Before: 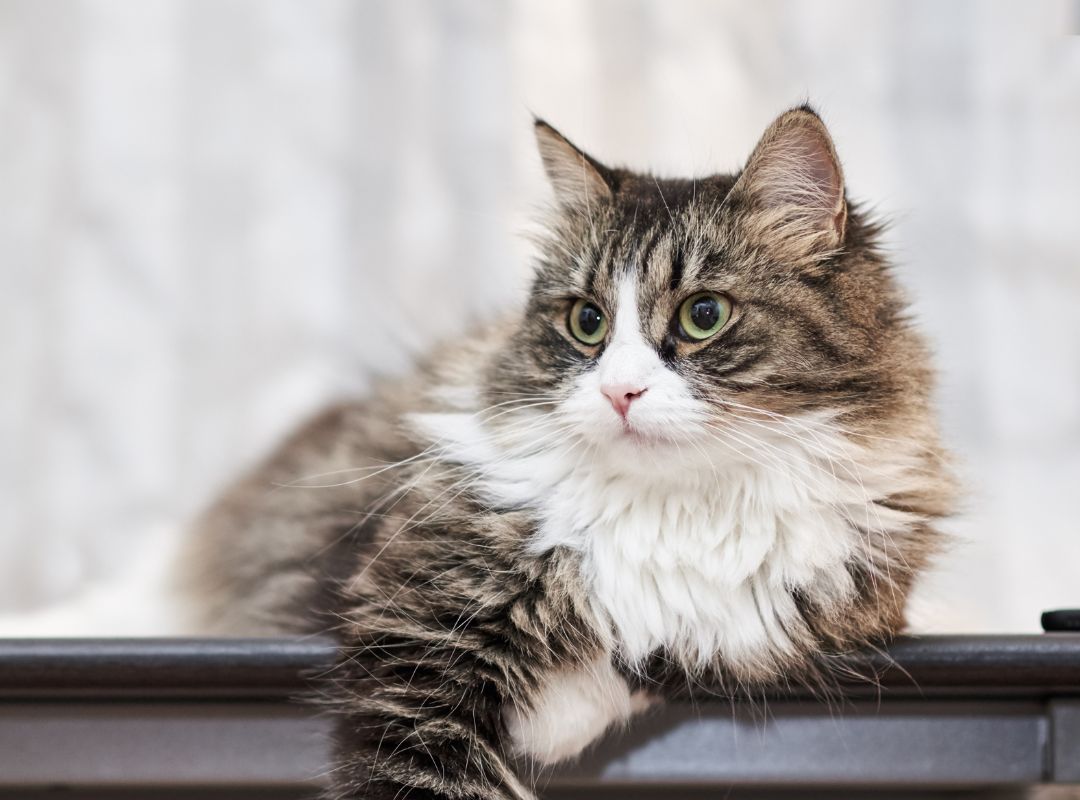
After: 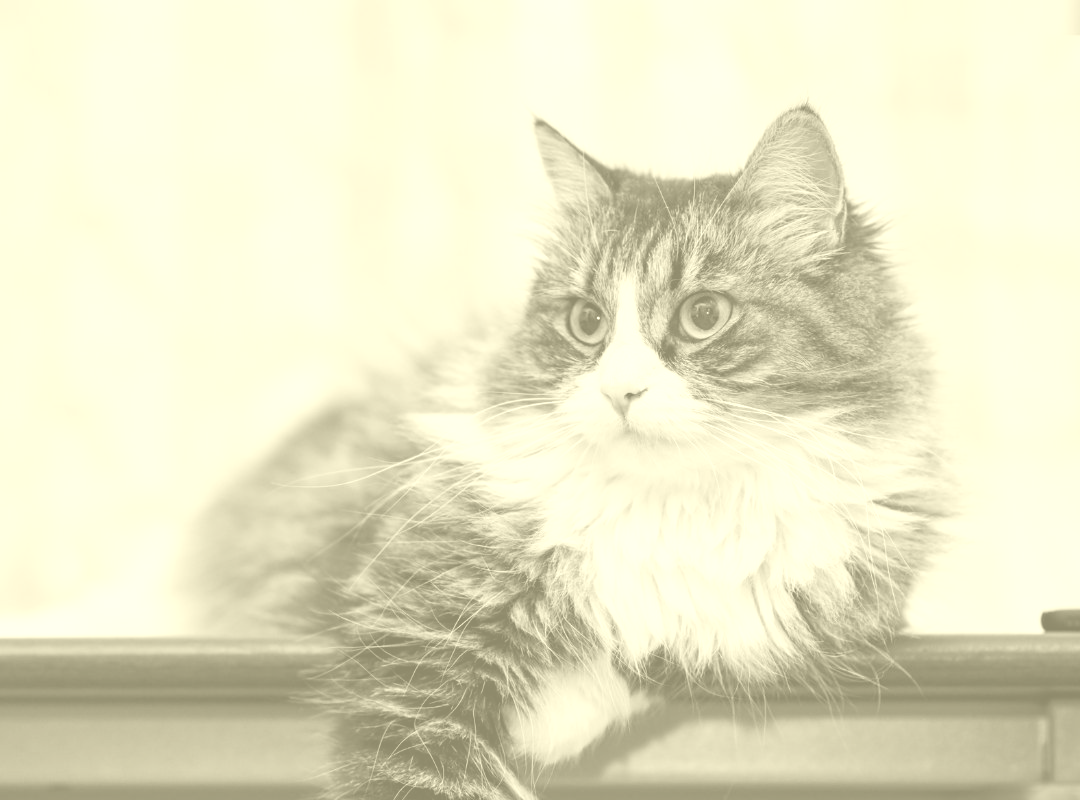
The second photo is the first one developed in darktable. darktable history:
shadows and highlights: shadows -10, white point adjustment 1.5, highlights 10
colorize: hue 43.2°, saturation 40%, version 1
